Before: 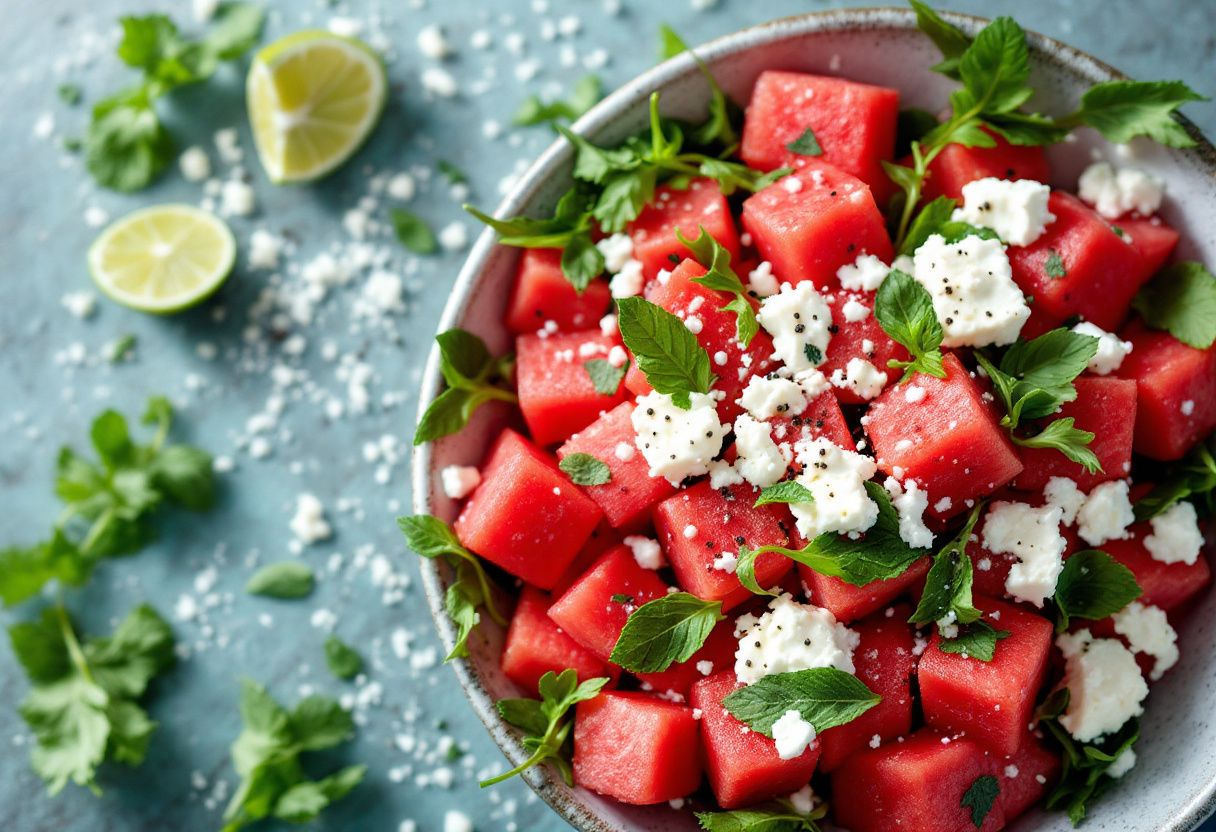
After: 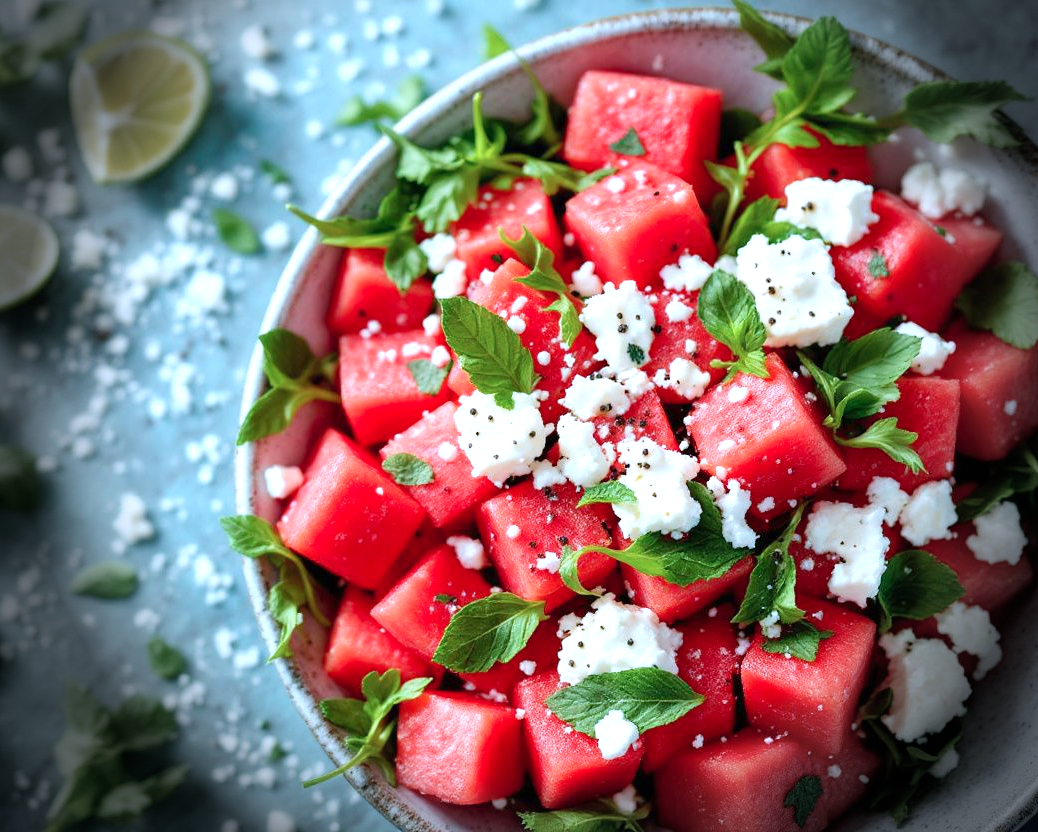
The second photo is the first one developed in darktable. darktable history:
crop and rotate: left 14.584%
levels: levels [0, 0.435, 0.917]
vignetting: fall-off start 76.42%, fall-off radius 27.36%, brightness -0.872, center (0.037, -0.09), width/height ratio 0.971
color correction: highlights a* -2.24, highlights b* -18.1
